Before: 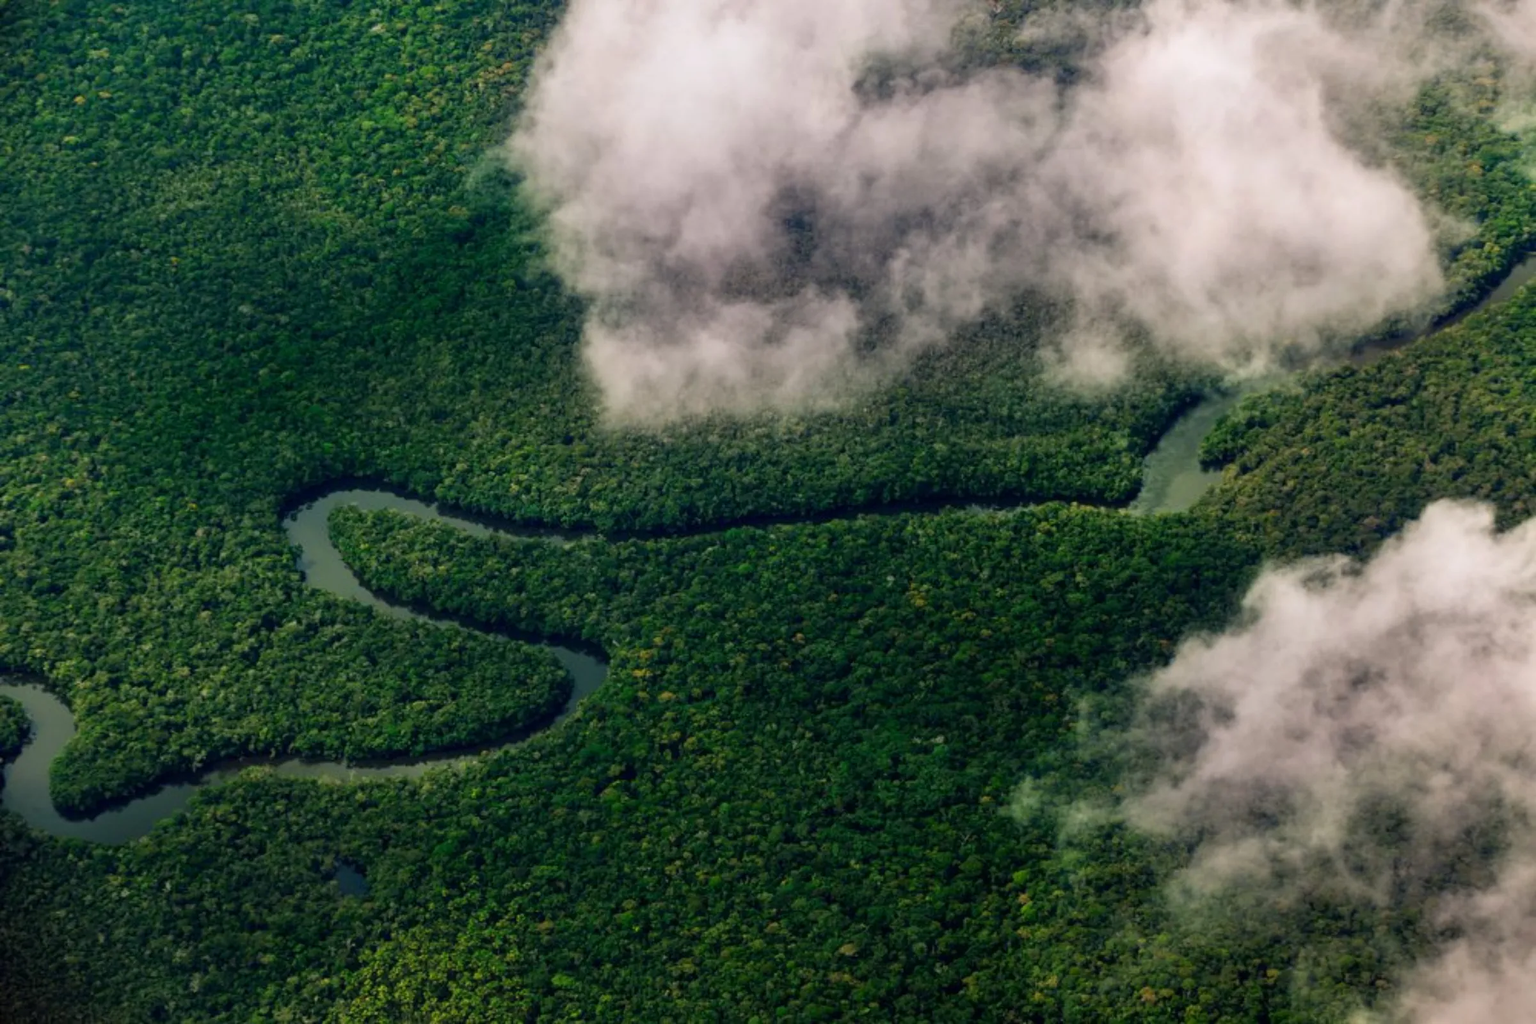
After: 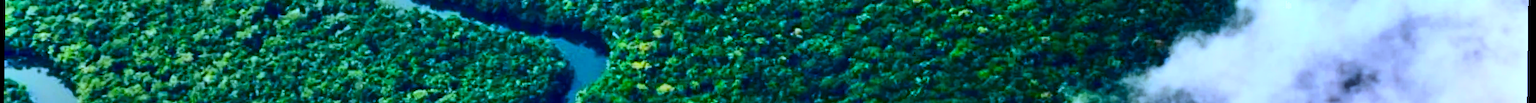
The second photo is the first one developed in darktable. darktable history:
color calibration: x 0.37, y 0.382, temperature 4313.32 K
crop and rotate: top 59.084%, bottom 30.916%
rotate and perspective: rotation 0.8°, automatic cropping off
contrast brightness saturation: contrast 0.28
white balance: red 0.871, blue 1.249
exposure: black level correction 0, exposure 0.7 EV, compensate exposure bias true, compensate highlight preservation false
shadows and highlights: shadows 60, soften with gaussian
color balance rgb: perceptual saturation grading › global saturation 25%, perceptual brilliance grading › mid-tones 10%, perceptual brilliance grading › shadows 15%, global vibrance 20%
